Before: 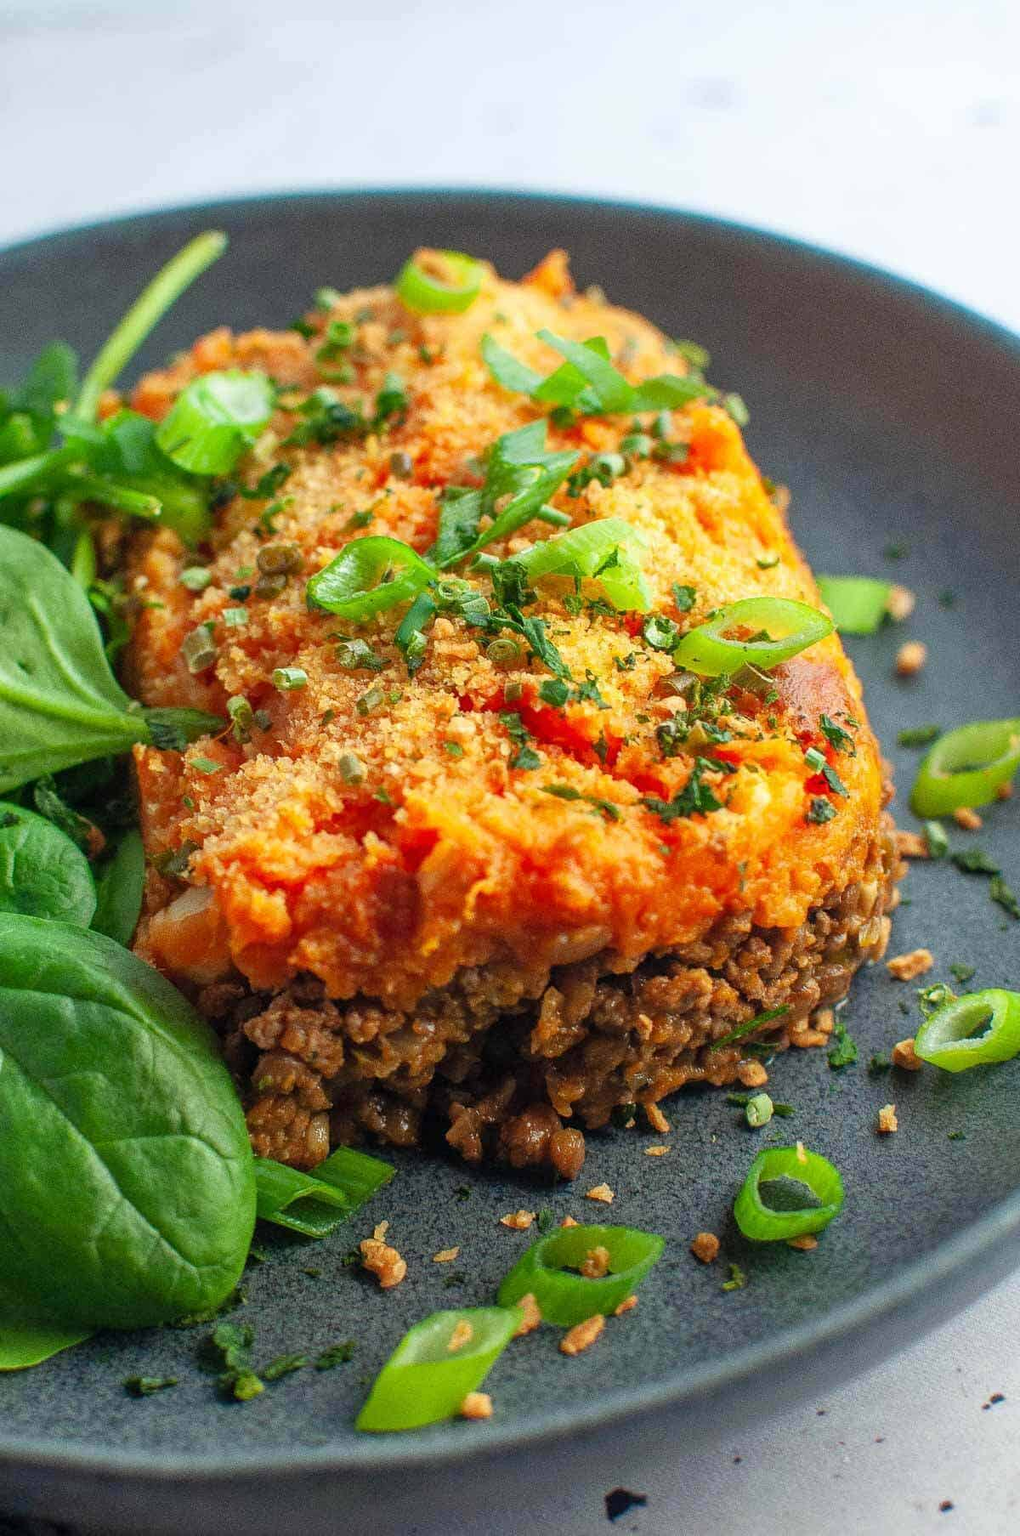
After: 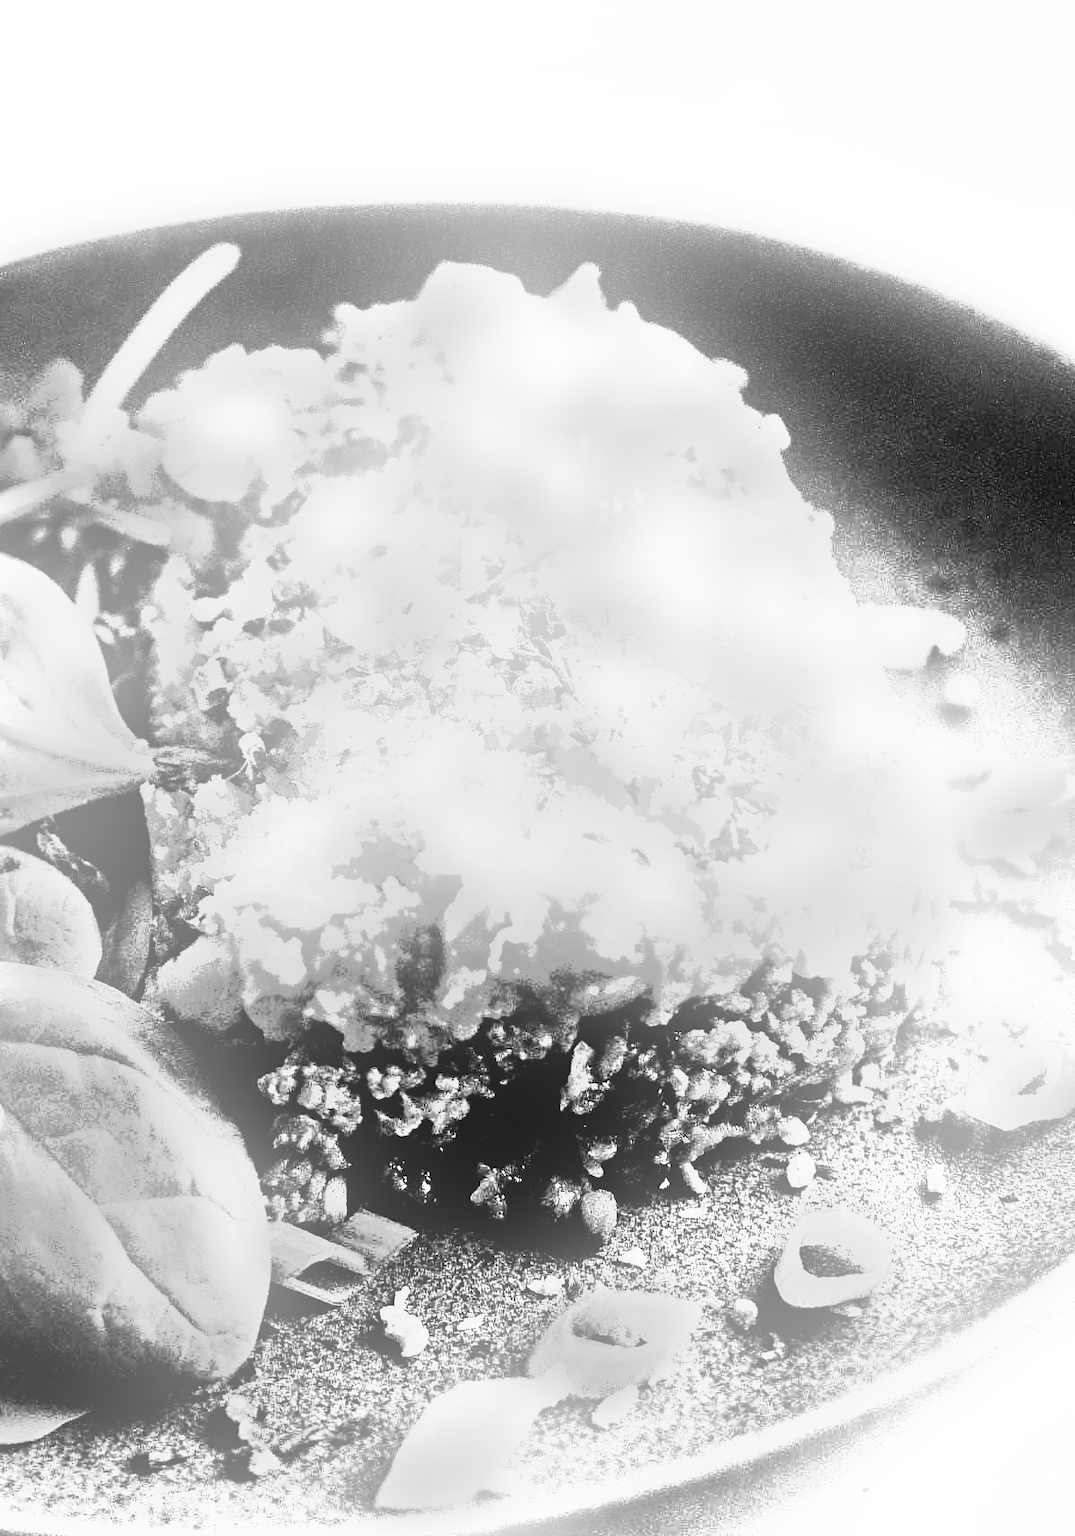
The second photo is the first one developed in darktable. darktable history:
exposure: black level correction 0, exposure 1.1 EV, compensate exposure bias true, compensate highlight preservation false
crop and rotate: top 0%, bottom 5.097%
tone curve: curves: ch0 [(0, 0) (0.003, 0.001) (0.011, 0.003) (0.025, 0.003) (0.044, 0.003) (0.069, 0.003) (0.1, 0.006) (0.136, 0.007) (0.177, 0.009) (0.224, 0.007) (0.277, 0.026) (0.335, 0.126) (0.399, 0.254) (0.468, 0.493) (0.543, 0.892) (0.623, 0.984) (0.709, 0.979) (0.801, 0.979) (0.898, 0.982) (1, 1)], preserve colors none
bloom: on, module defaults
monochrome: on, module defaults
haze removal: strength 0.29, distance 0.25, compatibility mode true, adaptive false
graduated density: hue 238.83°, saturation 50%
color balance rgb: shadows lift › luminance -28.76%, shadows lift › chroma 10%, shadows lift › hue 230°, power › chroma 0.5%, power › hue 215°, highlights gain › luminance 7.14%, highlights gain › chroma 1%, highlights gain › hue 50°, global offset › luminance -0.29%, global offset › hue 260°, perceptual saturation grading › global saturation 20%, perceptual saturation grading › highlights -13.92%, perceptual saturation grading › shadows 50%
